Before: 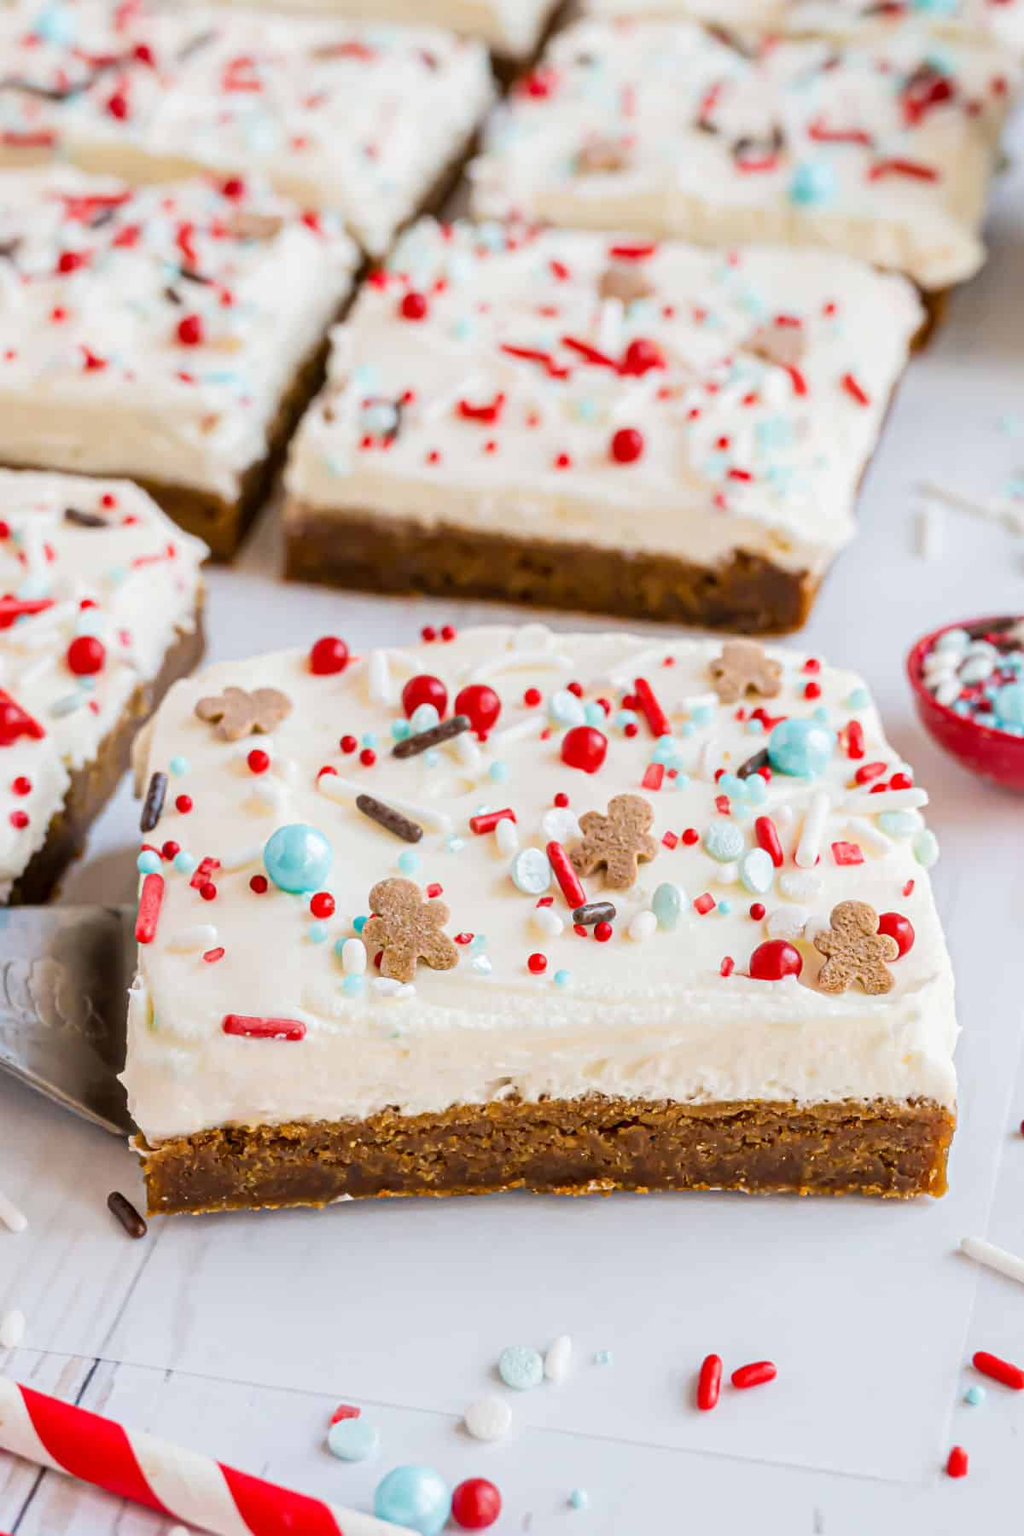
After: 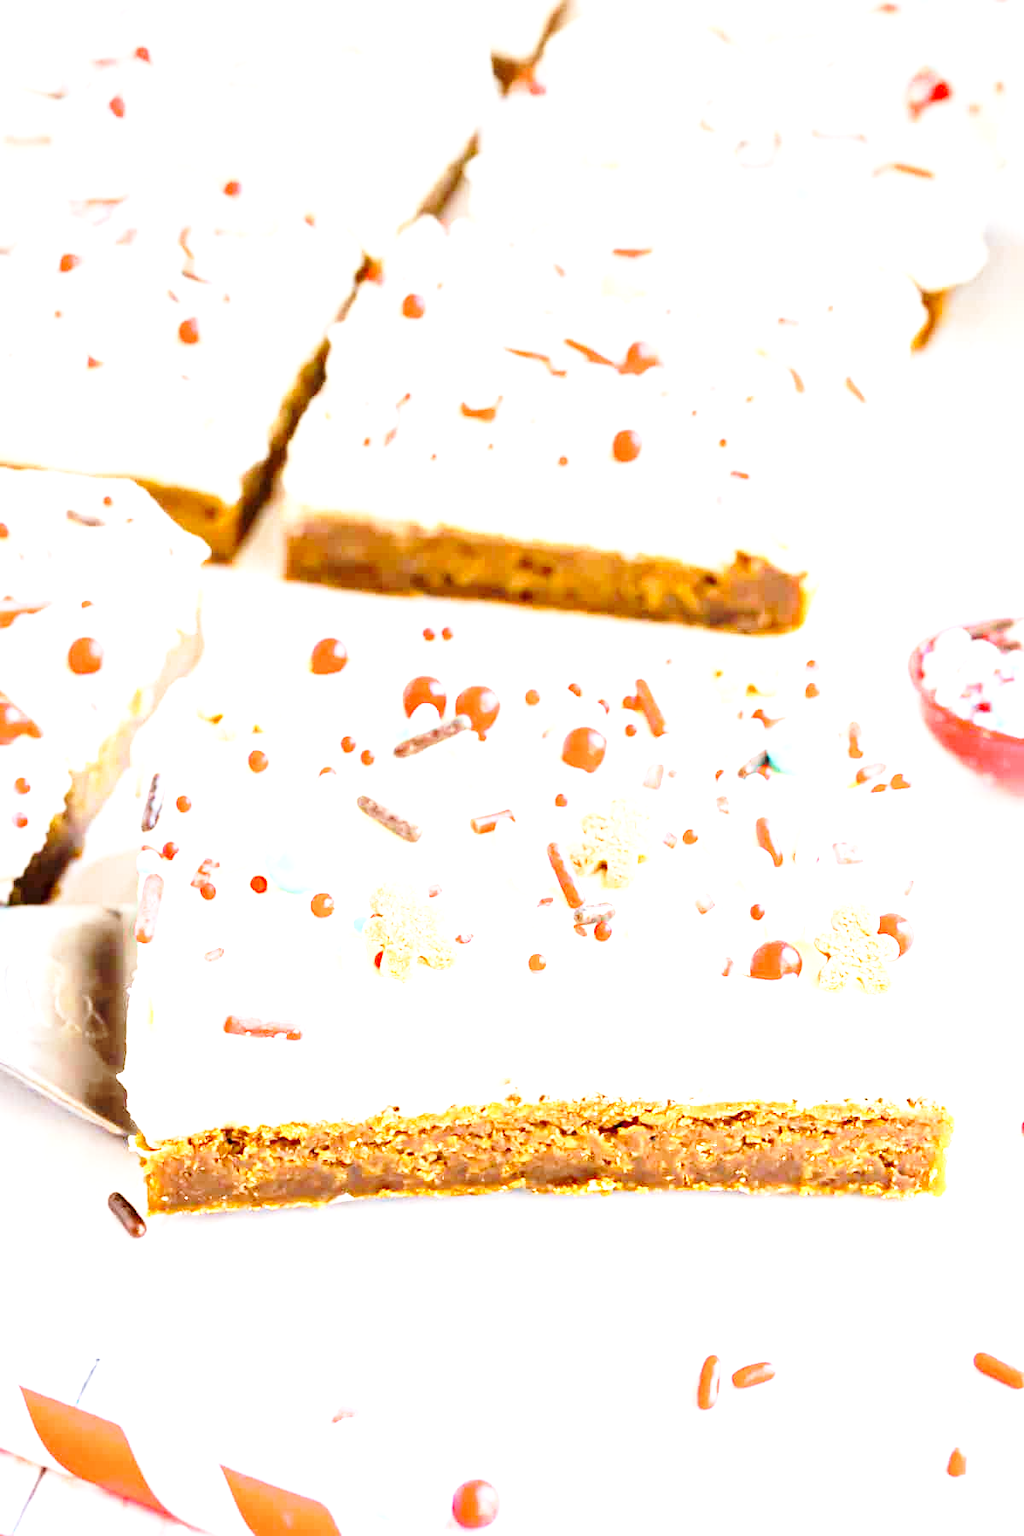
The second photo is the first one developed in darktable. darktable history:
exposure: exposure 2.013 EV, compensate highlight preservation false
base curve: curves: ch0 [(0, 0) (0.028, 0.03) (0.121, 0.232) (0.46, 0.748) (0.859, 0.968) (1, 1)], preserve colors none
